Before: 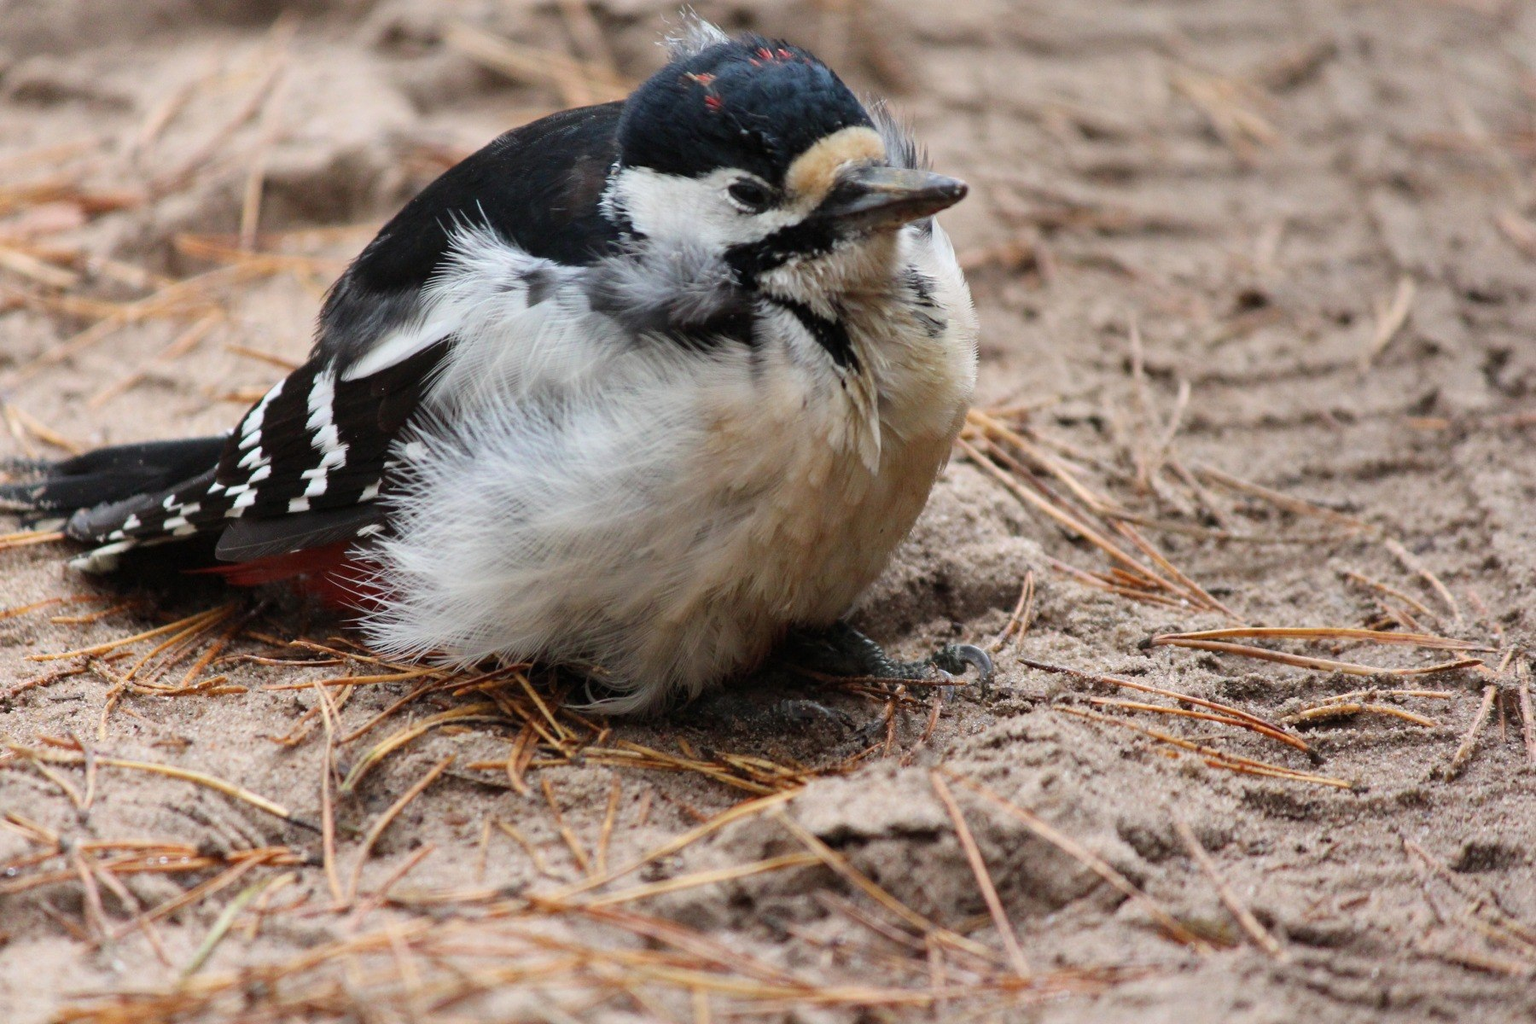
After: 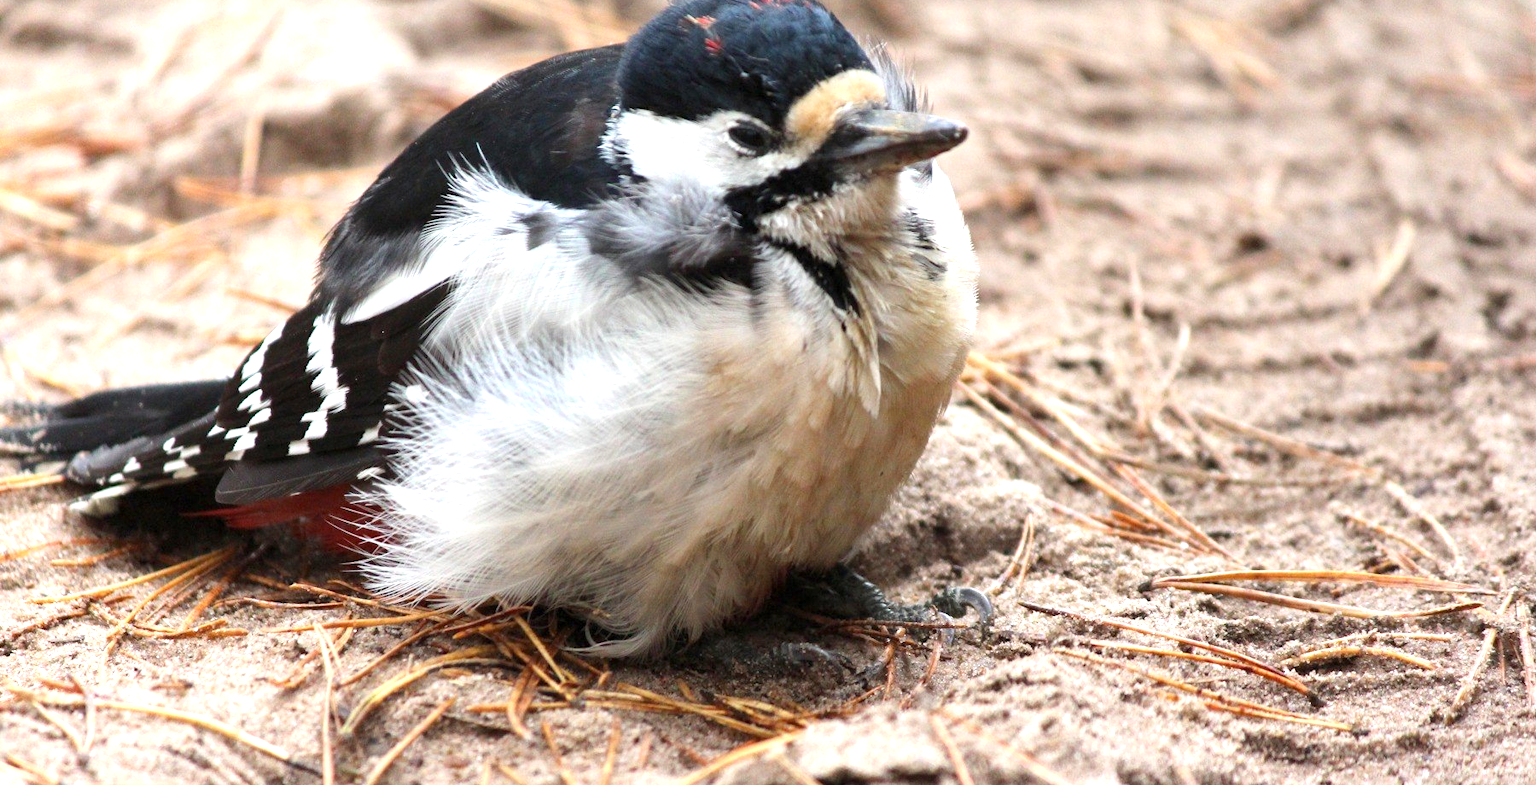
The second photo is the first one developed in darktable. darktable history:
exposure: black level correction 0.001, exposure 0.955 EV, compensate exposure bias true, compensate highlight preservation false
crop: top 5.667%, bottom 17.637%
